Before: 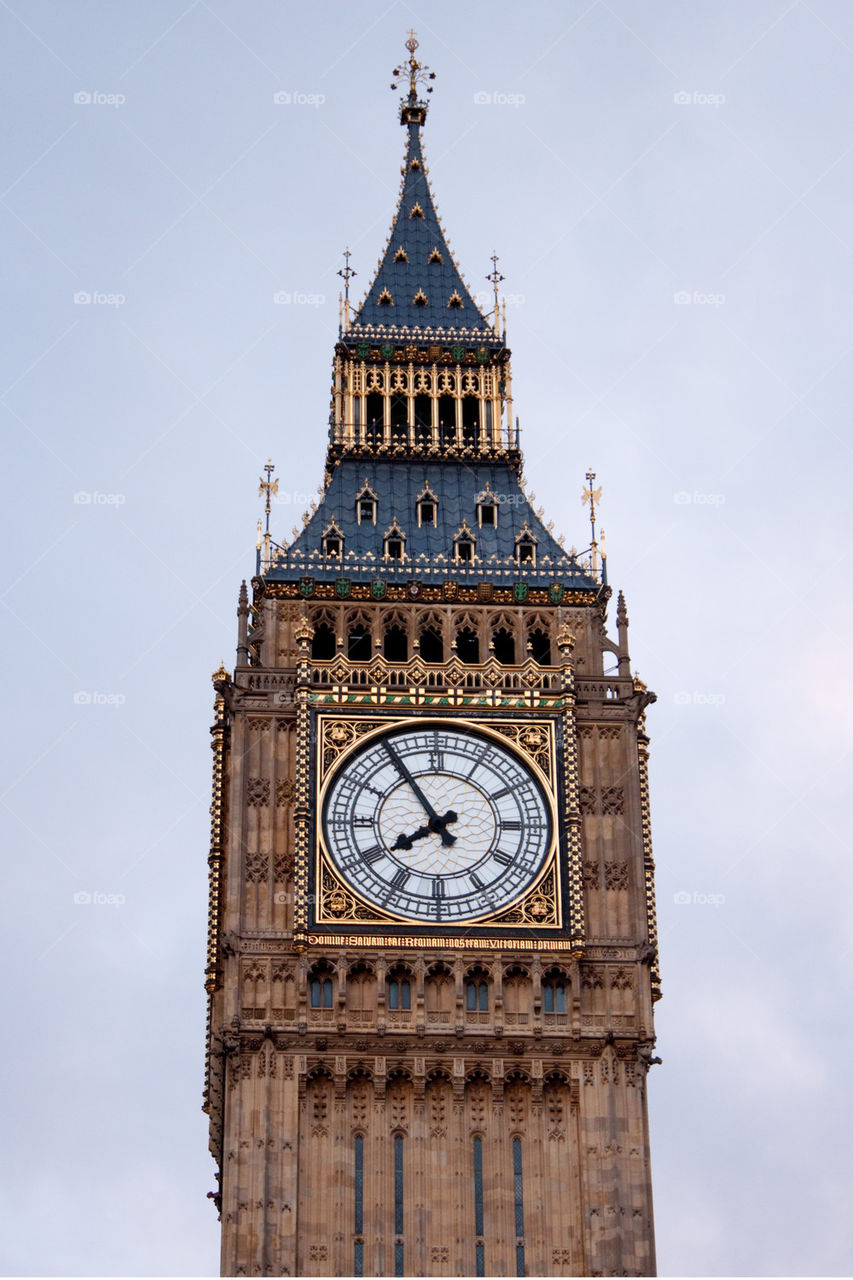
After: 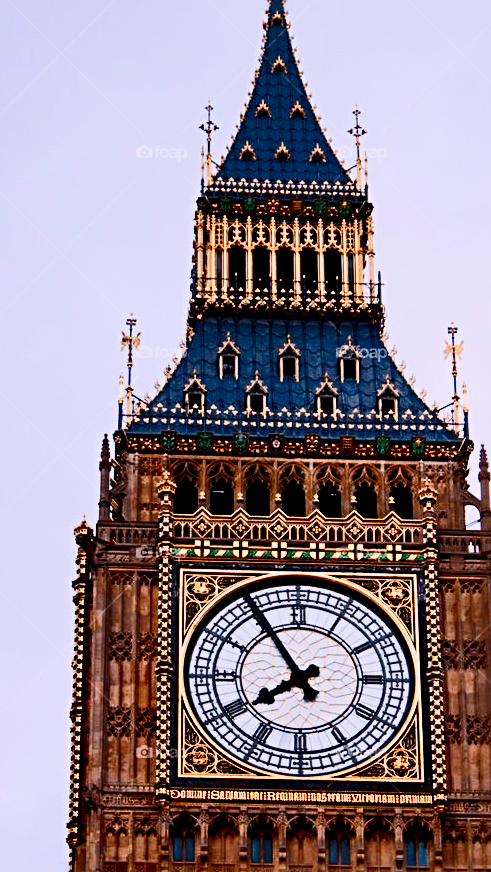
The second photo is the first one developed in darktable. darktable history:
local contrast: mode bilateral grid, contrast 21, coarseness 49, detail 119%, midtone range 0.2
crop: left 16.214%, top 11.458%, right 26.22%, bottom 20.387%
exposure: exposure -0.155 EV, compensate highlight preservation false
sharpen: radius 4
color balance rgb: highlights gain › chroma 1.539%, highlights gain › hue 309.09°, perceptual saturation grading › global saturation 20%, perceptual saturation grading › highlights -50.449%, perceptual saturation grading › shadows 31.067%, perceptual brilliance grading › global brilliance 14.547%, perceptual brilliance grading › shadows -35.032%
filmic rgb: black relative exposure -7.65 EV, white relative exposure 4.56 EV, hardness 3.61, iterations of high-quality reconstruction 10
contrast brightness saturation: contrast 0.255, brightness 0.023, saturation 0.862
